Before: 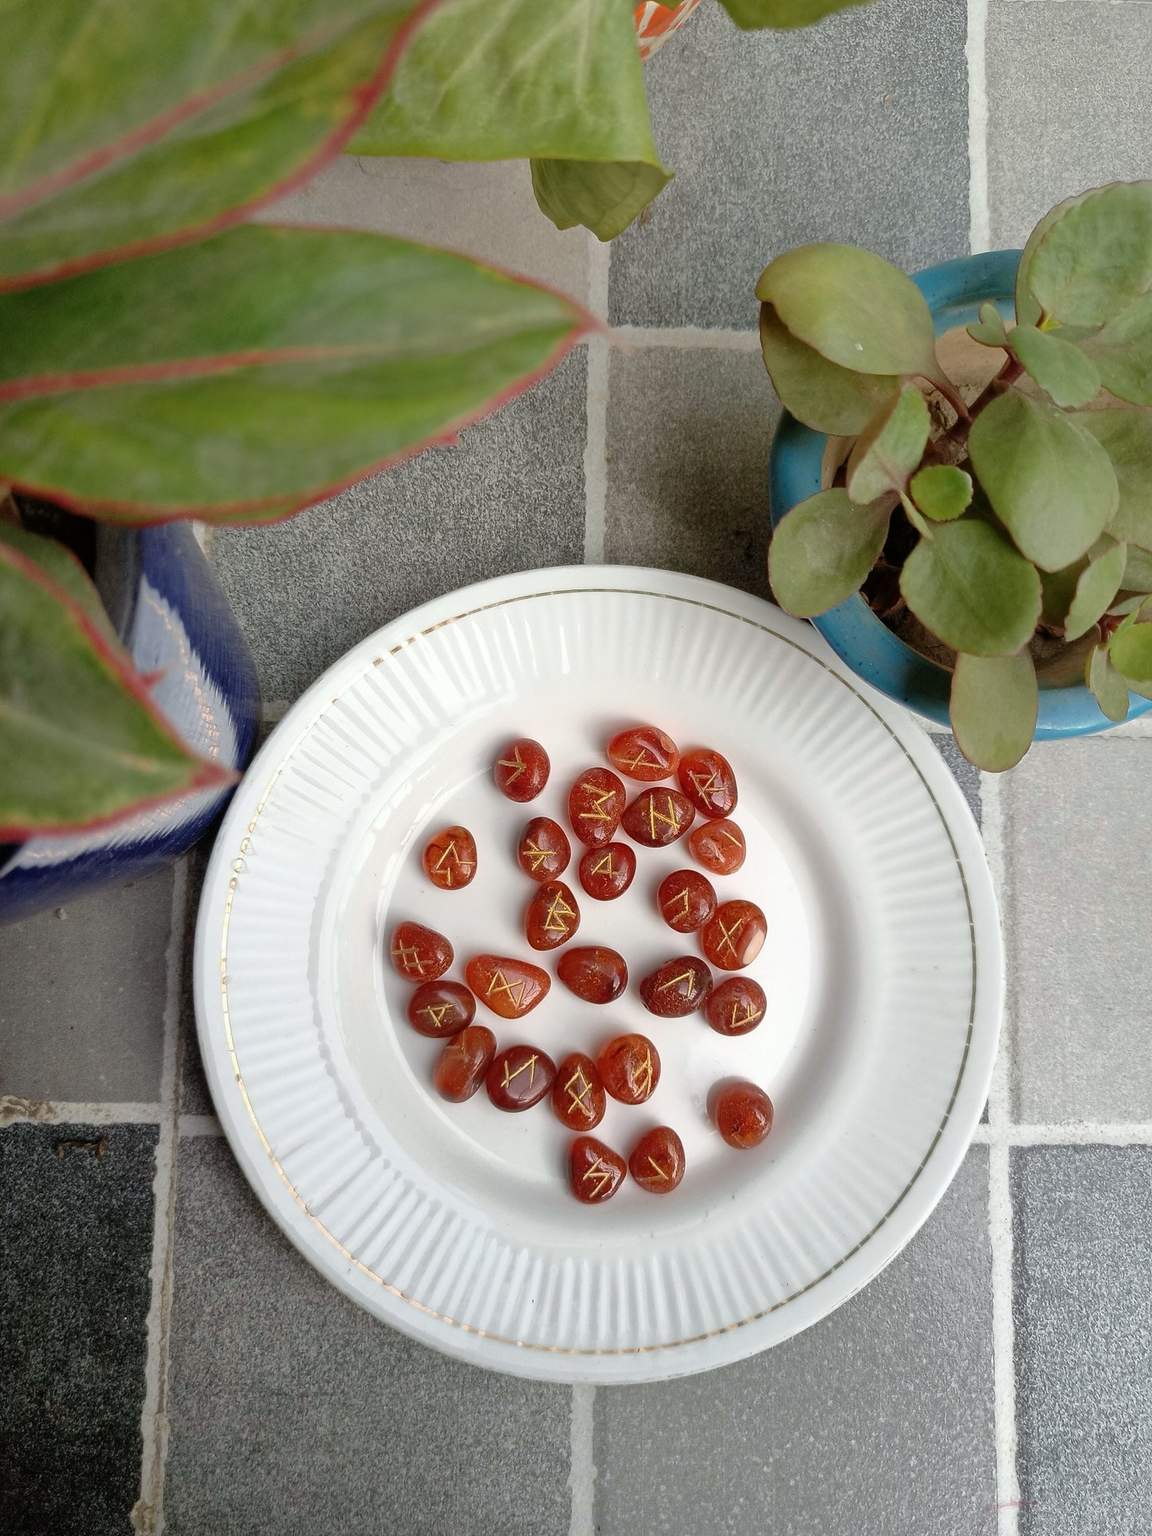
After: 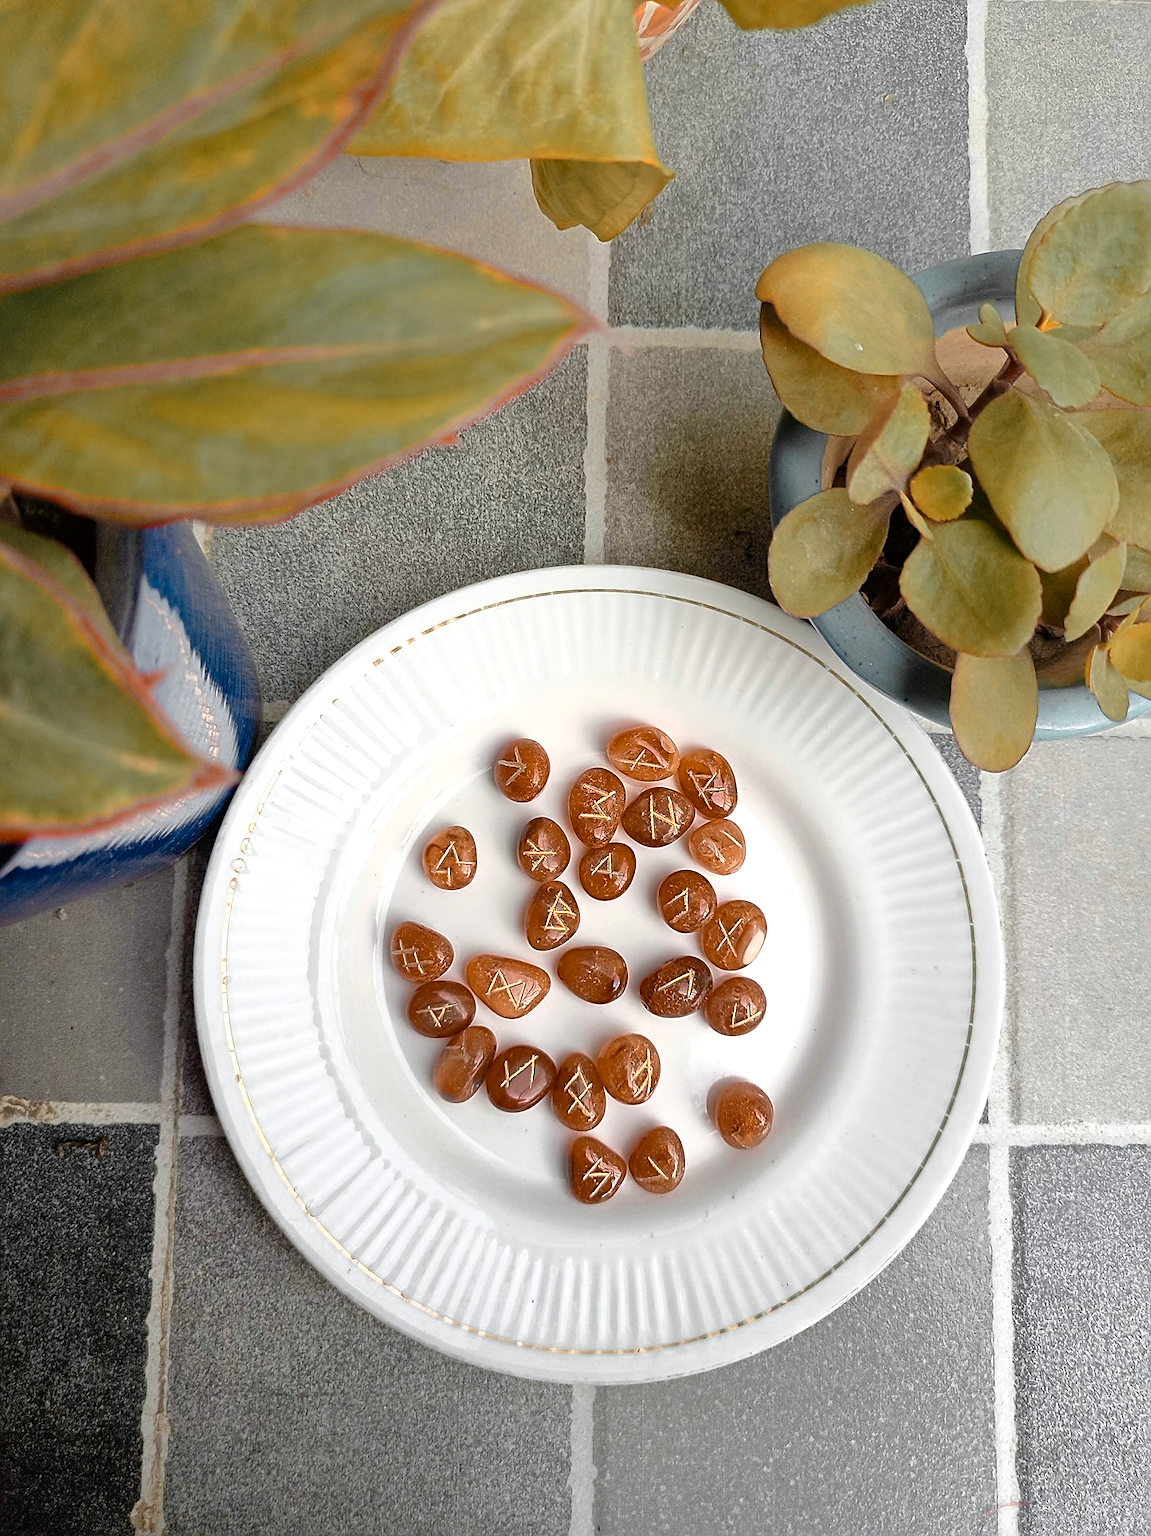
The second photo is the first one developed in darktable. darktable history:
sharpen: on, module defaults
color zones: curves: ch0 [(0.009, 0.528) (0.136, 0.6) (0.255, 0.586) (0.39, 0.528) (0.522, 0.584) (0.686, 0.736) (0.849, 0.561)]; ch1 [(0.045, 0.781) (0.14, 0.416) (0.257, 0.695) (0.442, 0.032) (0.738, 0.338) (0.818, 0.632) (0.891, 0.741) (1, 0.704)]; ch2 [(0, 0.667) (0.141, 0.52) (0.26, 0.37) (0.474, 0.432) (0.743, 0.286)]
exposure: exposure 0.161 EV, compensate highlight preservation false
